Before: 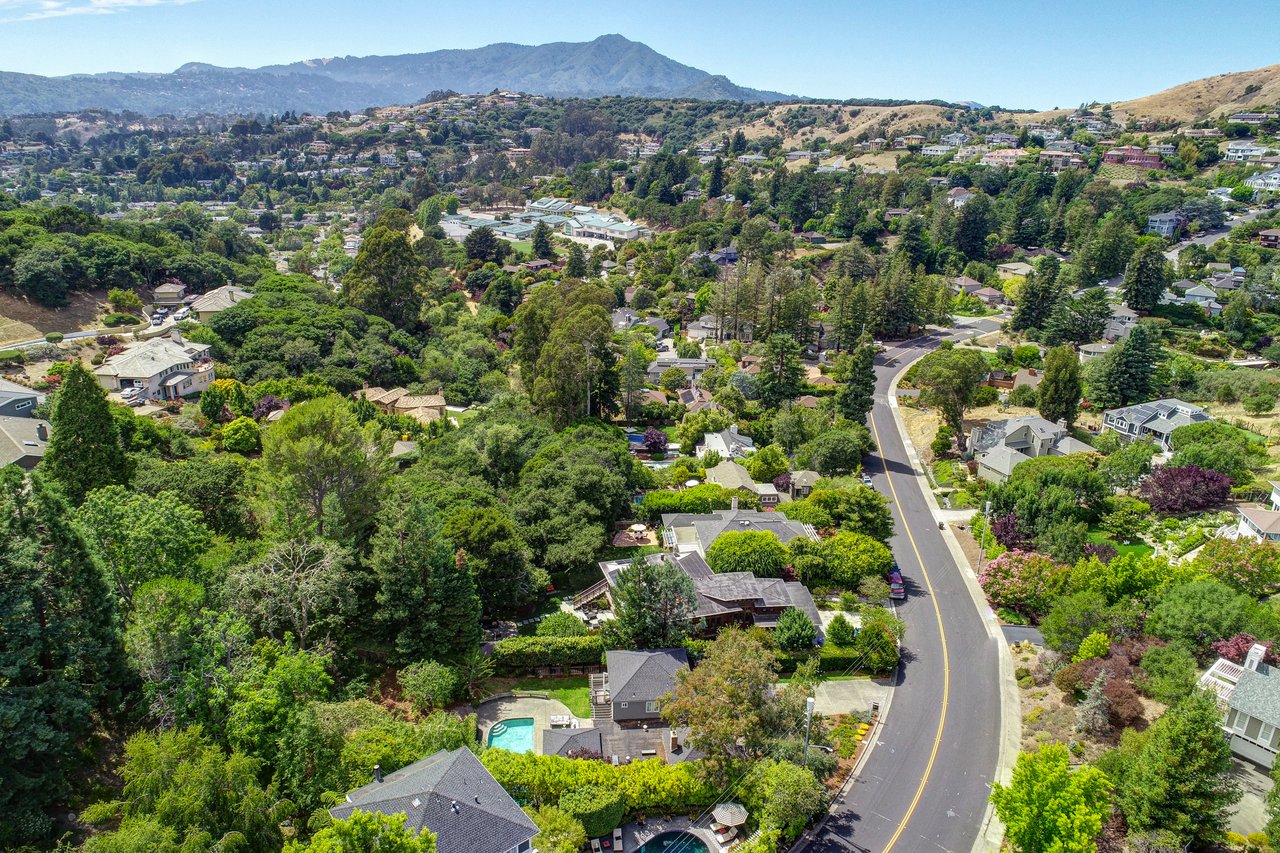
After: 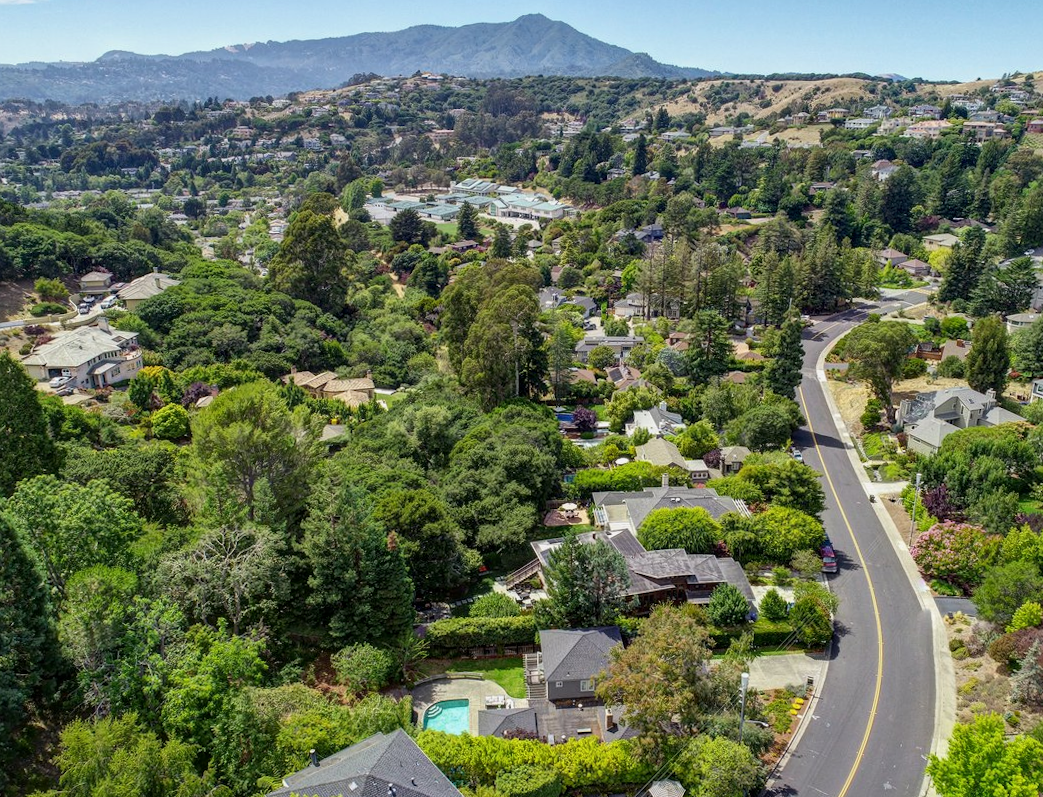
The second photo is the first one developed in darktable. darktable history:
local contrast: mode bilateral grid, contrast 19, coarseness 49, detail 119%, midtone range 0.2
exposure: exposure -0.182 EV, compensate highlight preservation false
crop and rotate: angle 1.16°, left 4.263%, top 1.077%, right 11.76%, bottom 2.635%
